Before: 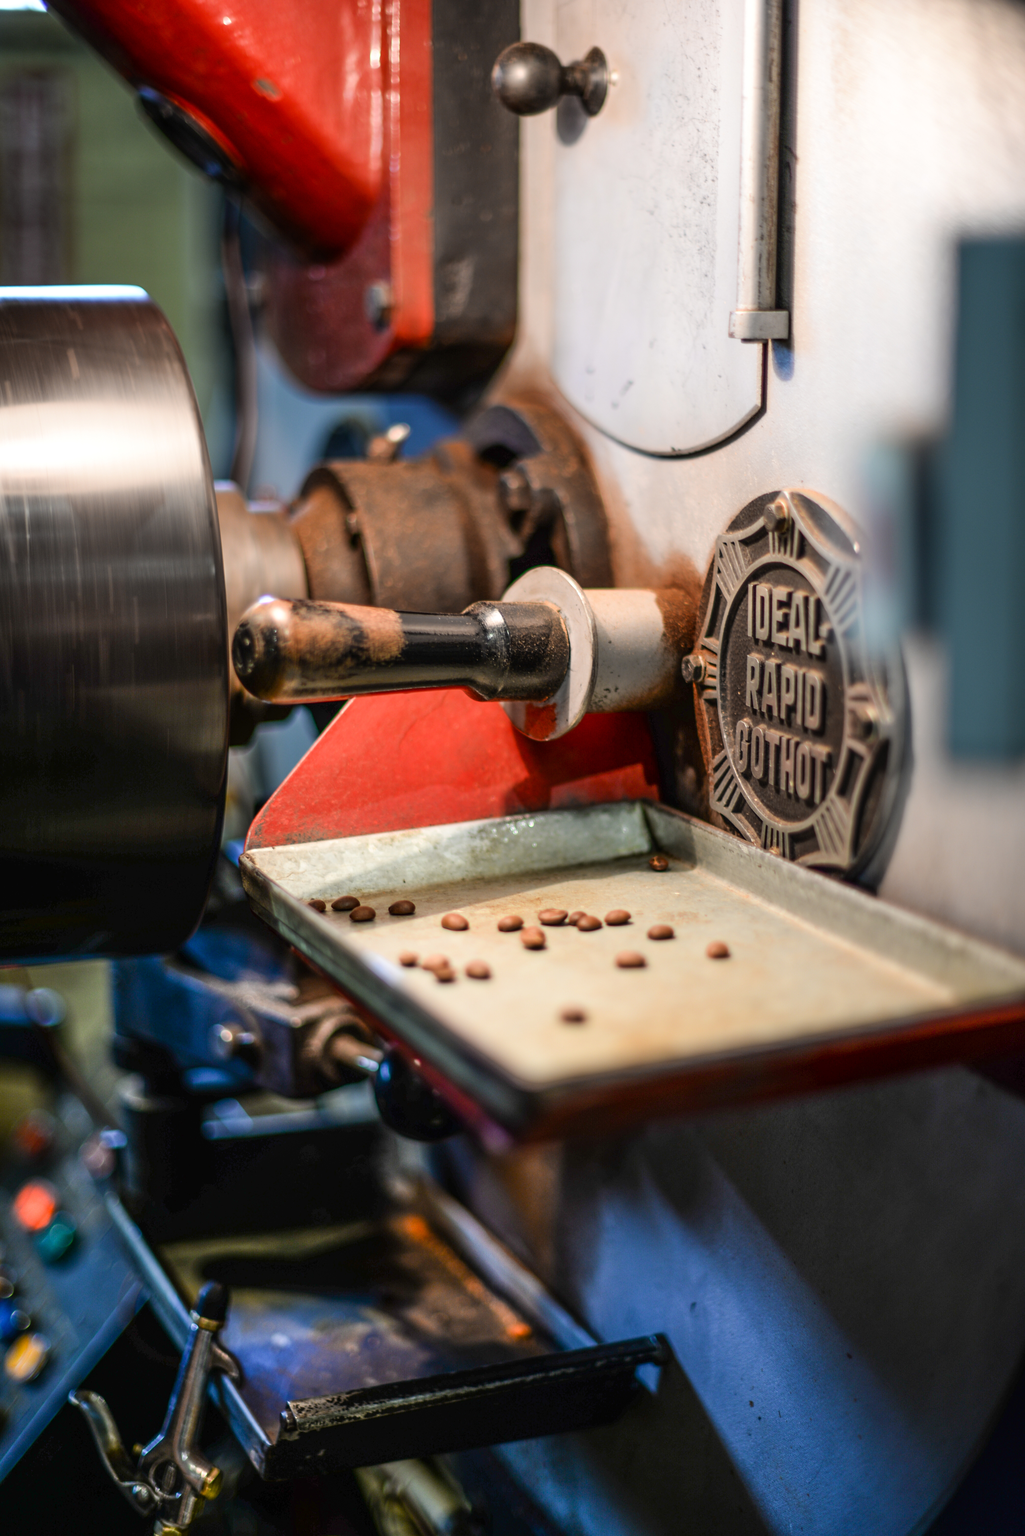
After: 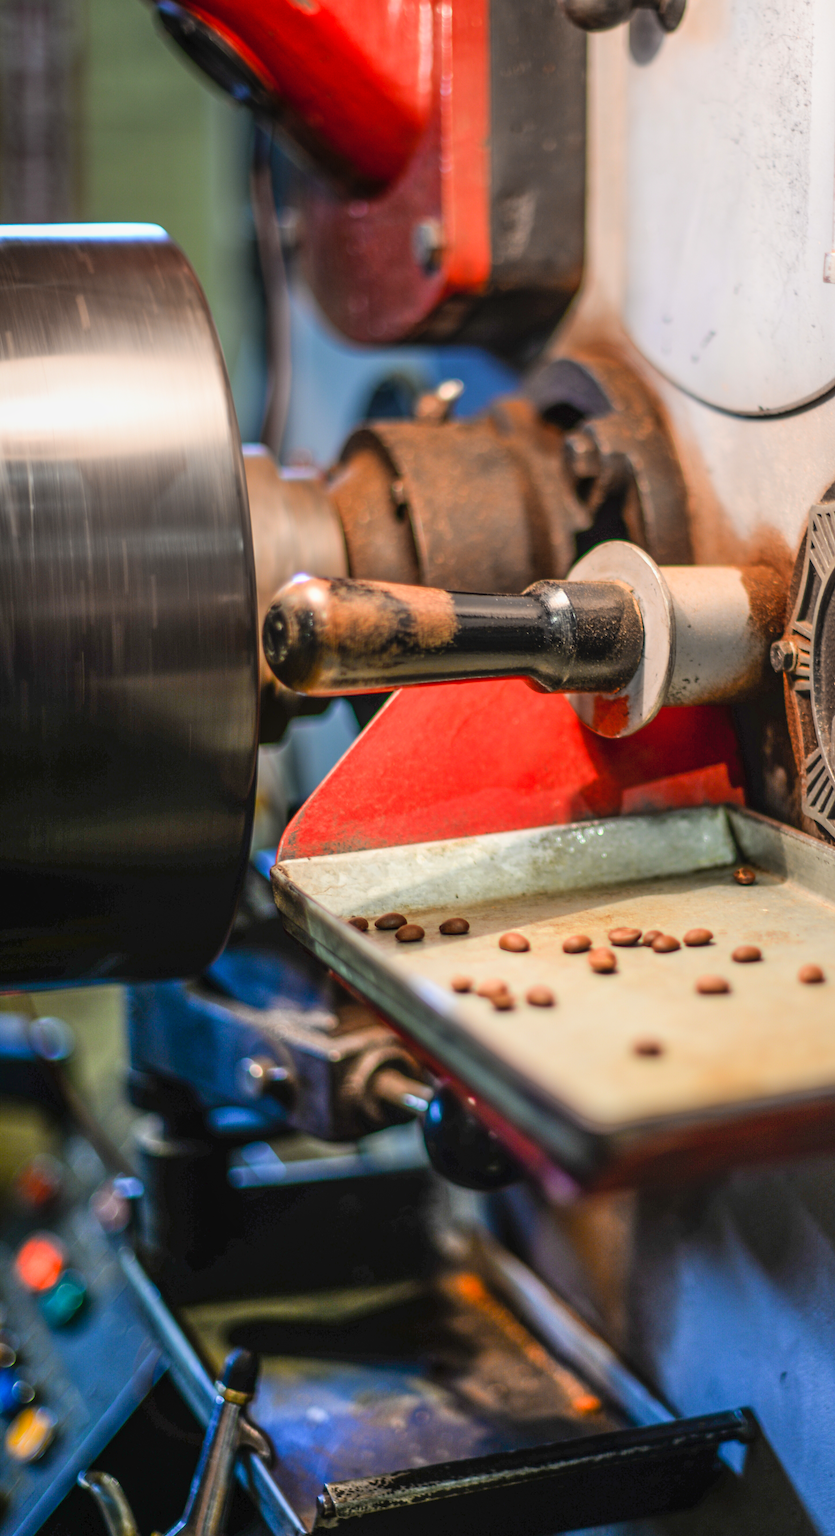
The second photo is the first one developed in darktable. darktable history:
contrast brightness saturation: brightness 0.09, saturation 0.194
local contrast: detail 110%
crop: top 5.736%, right 27.867%, bottom 5.711%
